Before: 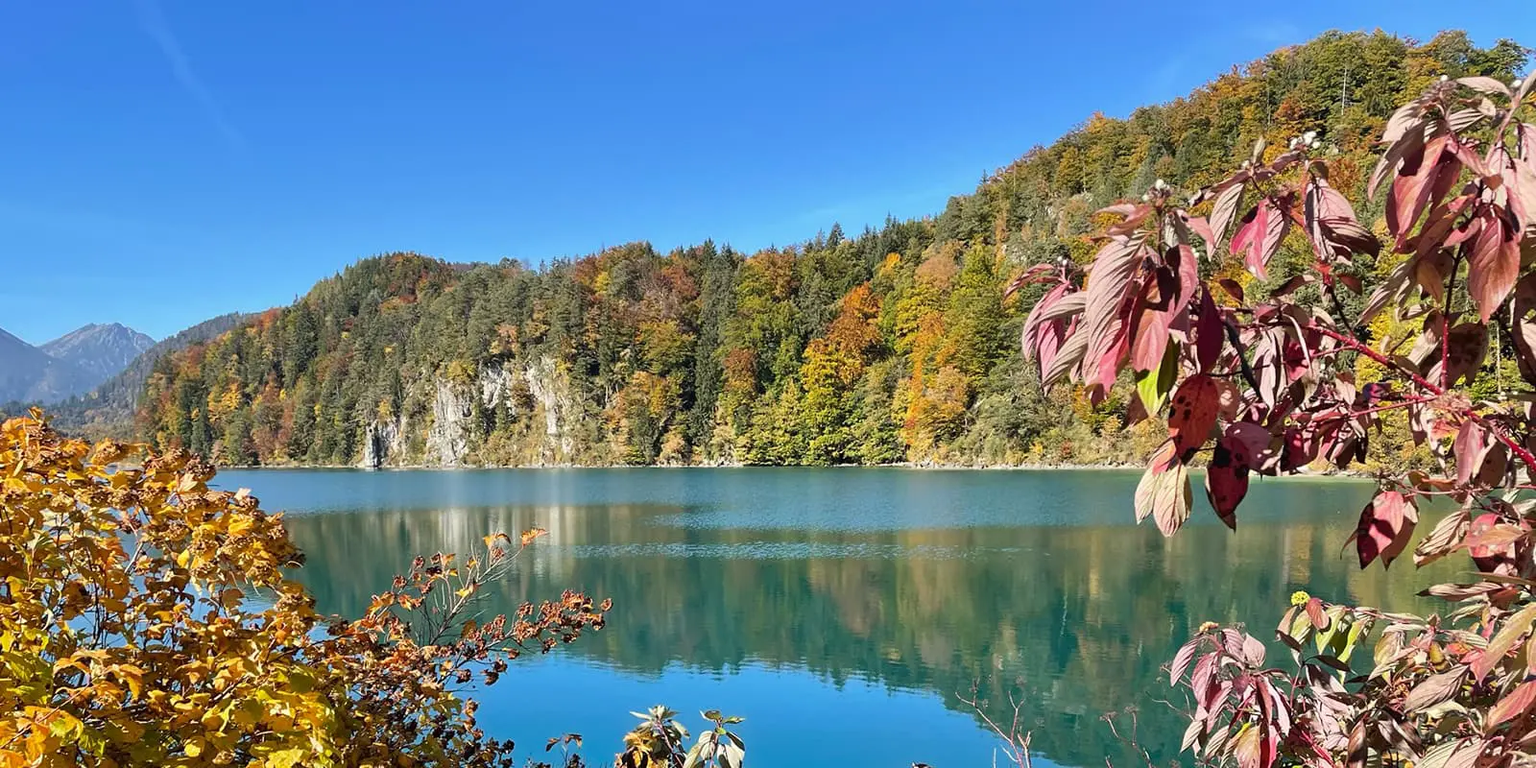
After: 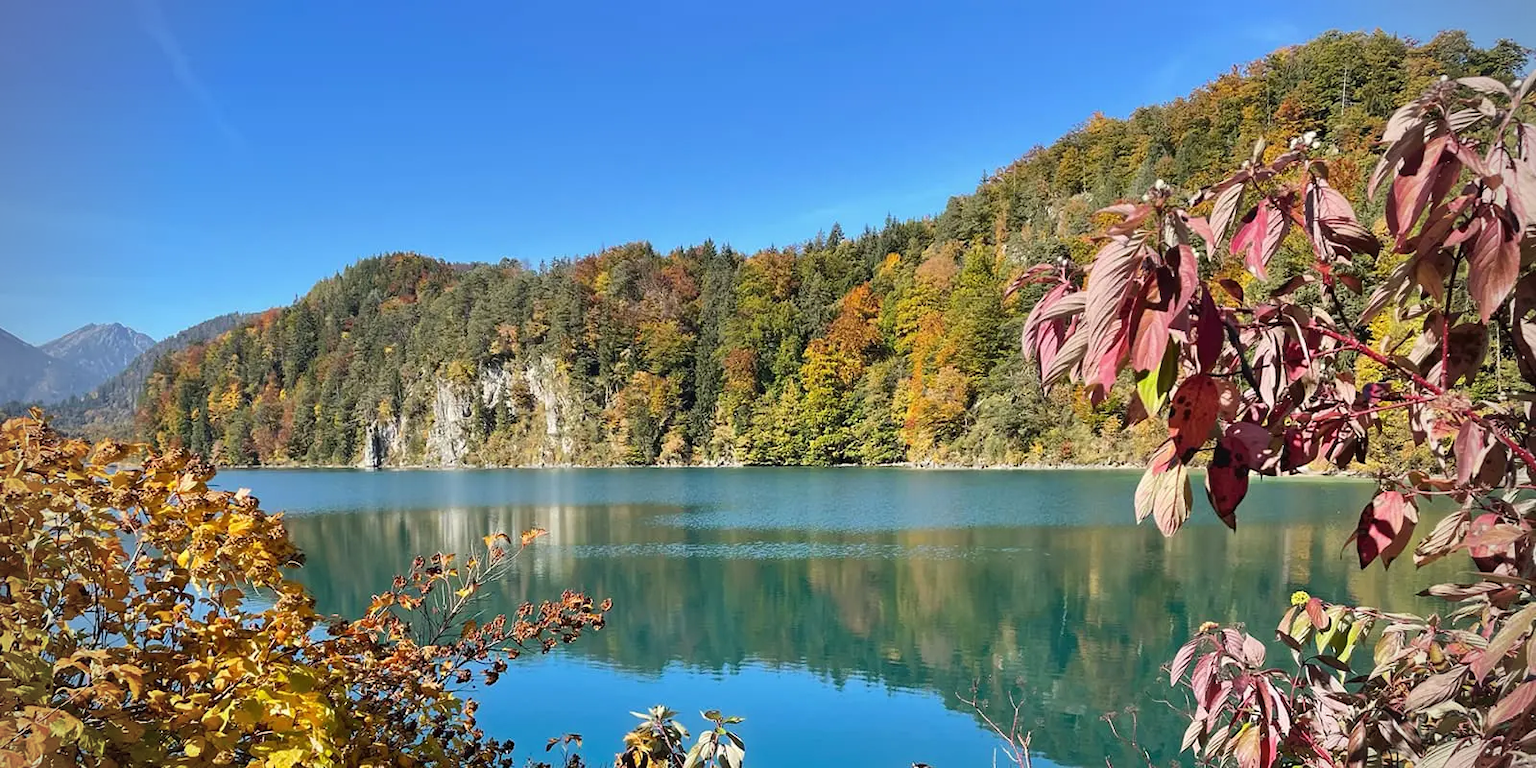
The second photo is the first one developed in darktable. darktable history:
bloom: size 13.65%, threshold 98.39%, strength 4.82%
vignetting: on, module defaults
